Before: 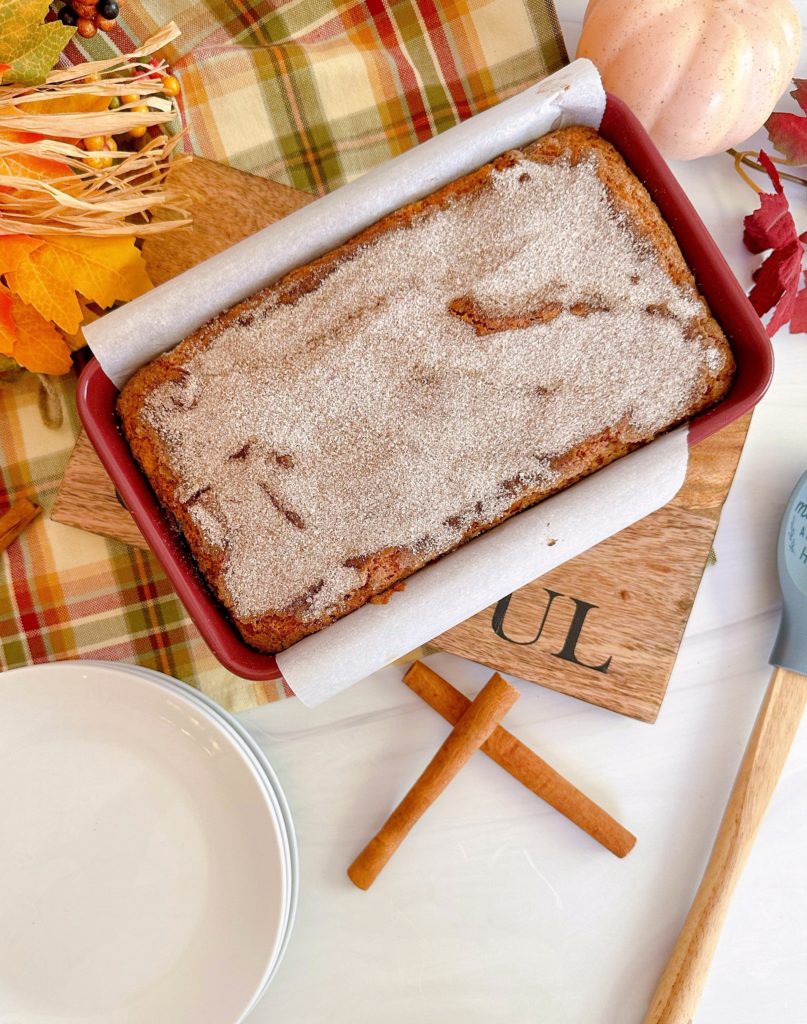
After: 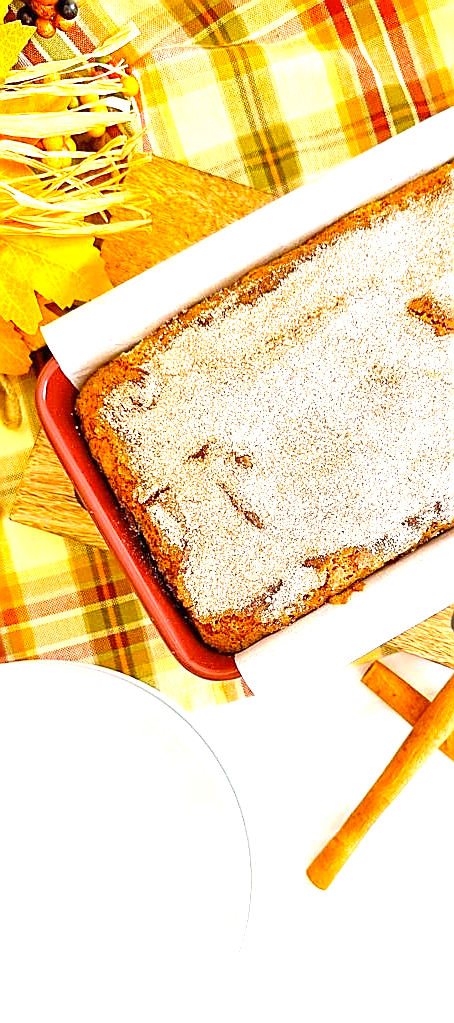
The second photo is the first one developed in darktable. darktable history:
contrast brightness saturation: contrast 0.04, saturation 0.16
sharpen: radius 1.4, amount 1.25, threshold 0.7
crop: left 5.114%, right 38.589%
color contrast: green-magenta contrast 0.85, blue-yellow contrast 1.25, unbound 0
exposure: black level correction 0, exposure 1.5 EV, compensate exposure bias true, compensate highlight preservation false
